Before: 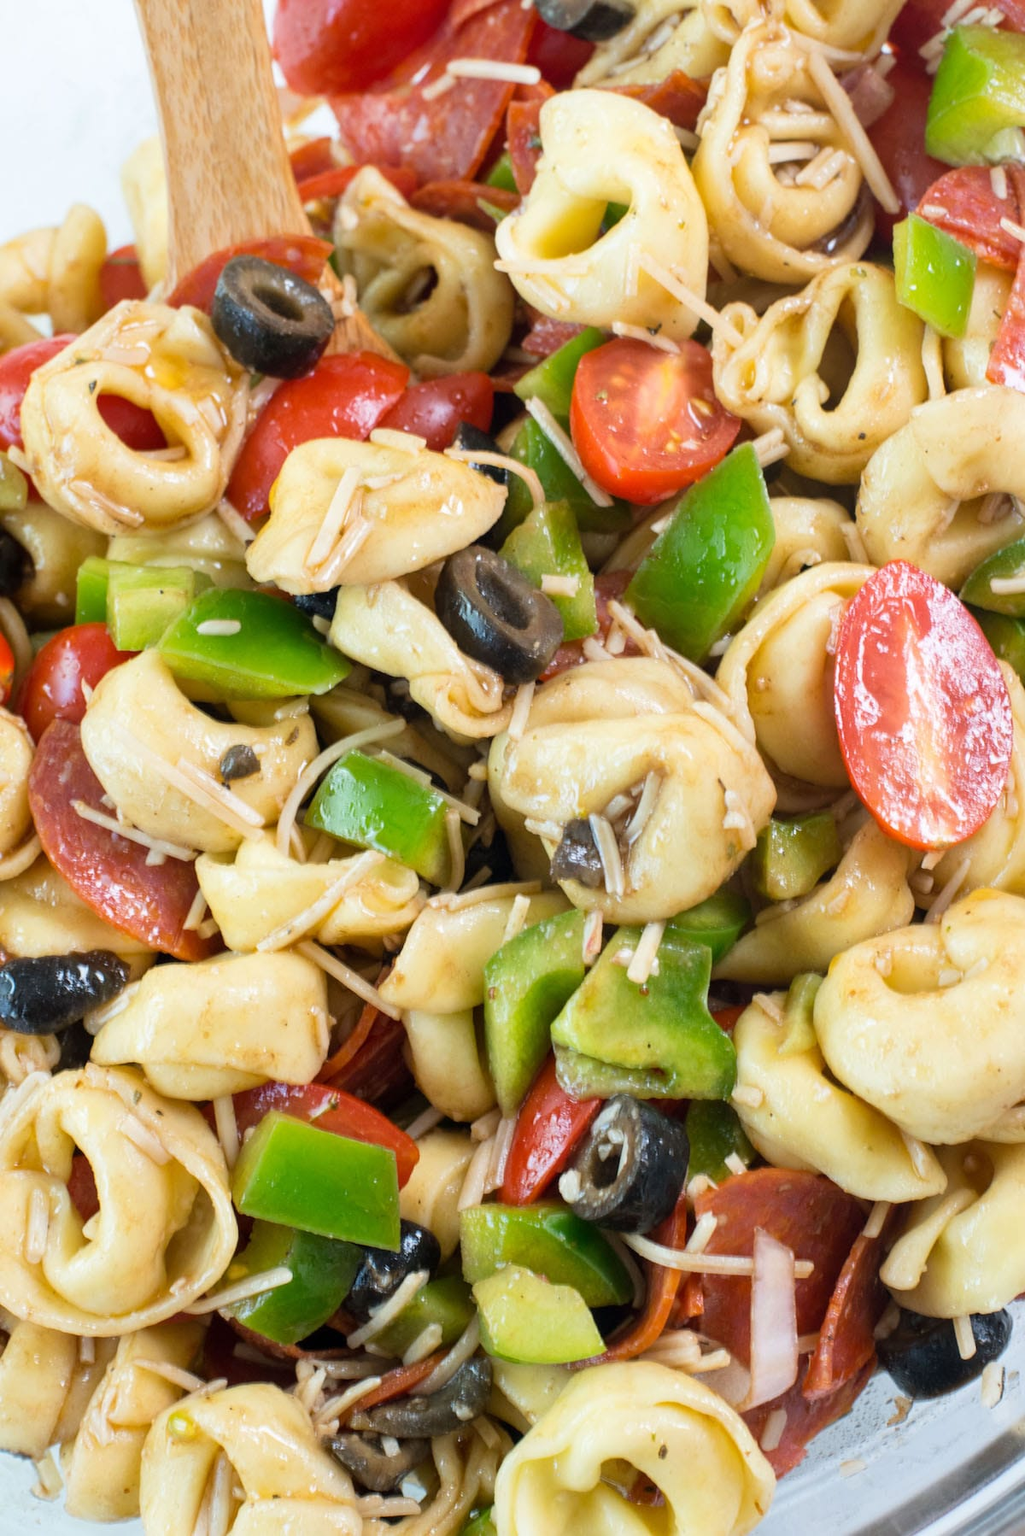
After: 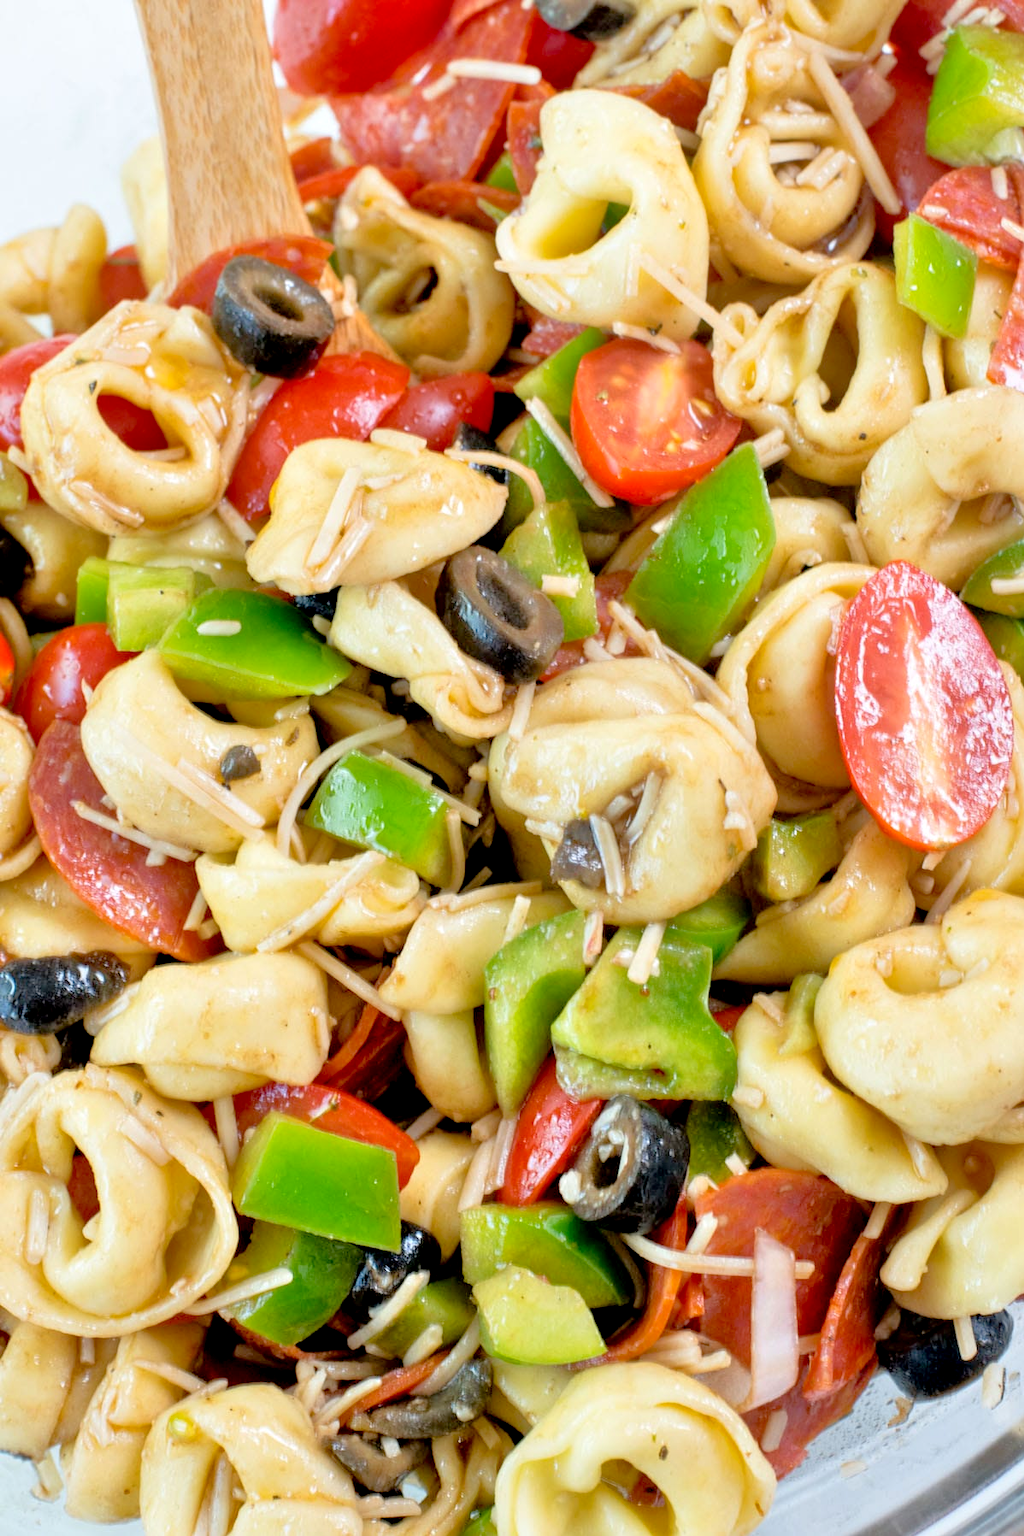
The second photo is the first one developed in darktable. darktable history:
exposure: black level correction 0.011, compensate highlight preservation false
tone equalizer: -7 EV 0.15 EV, -6 EV 0.6 EV, -5 EV 1.15 EV, -4 EV 1.33 EV, -3 EV 1.15 EV, -2 EV 0.6 EV, -1 EV 0.15 EV, mask exposure compensation -0.5 EV
